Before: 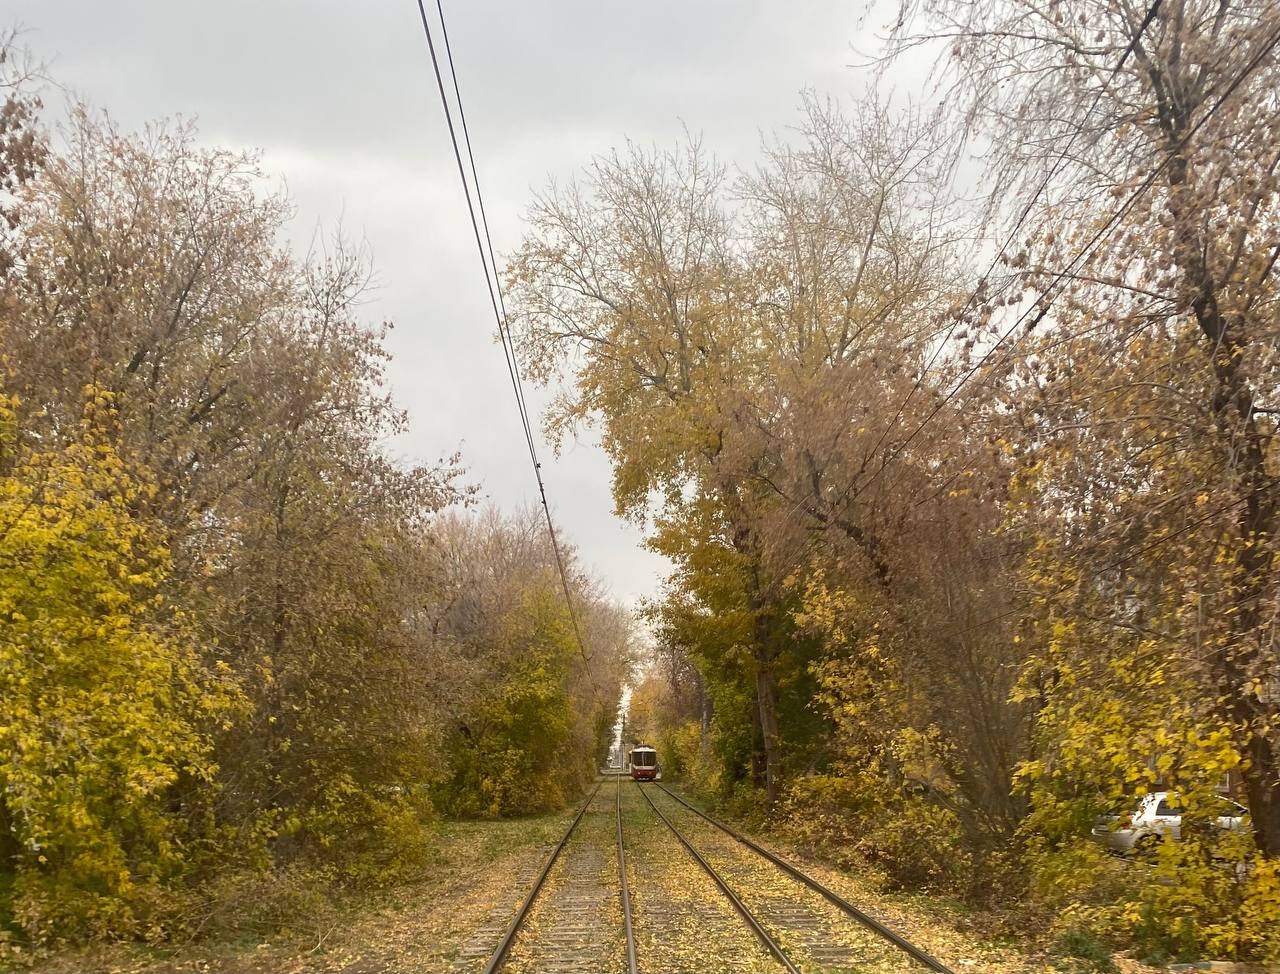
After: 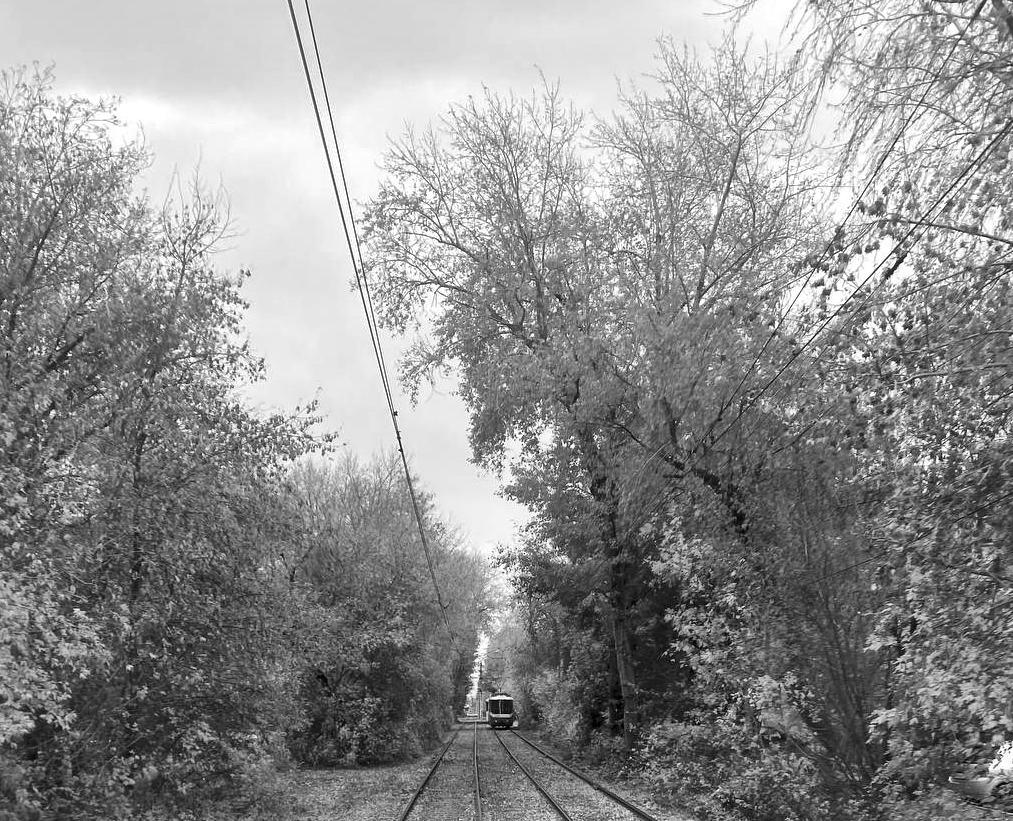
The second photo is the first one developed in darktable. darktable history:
crop: left 11.225%, top 5.381%, right 9.565%, bottom 10.314%
monochrome: on, module defaults
local contrast: mode bilateral grid, contrast 20, coarseness 50, detail 161%, midtone range 0.2
